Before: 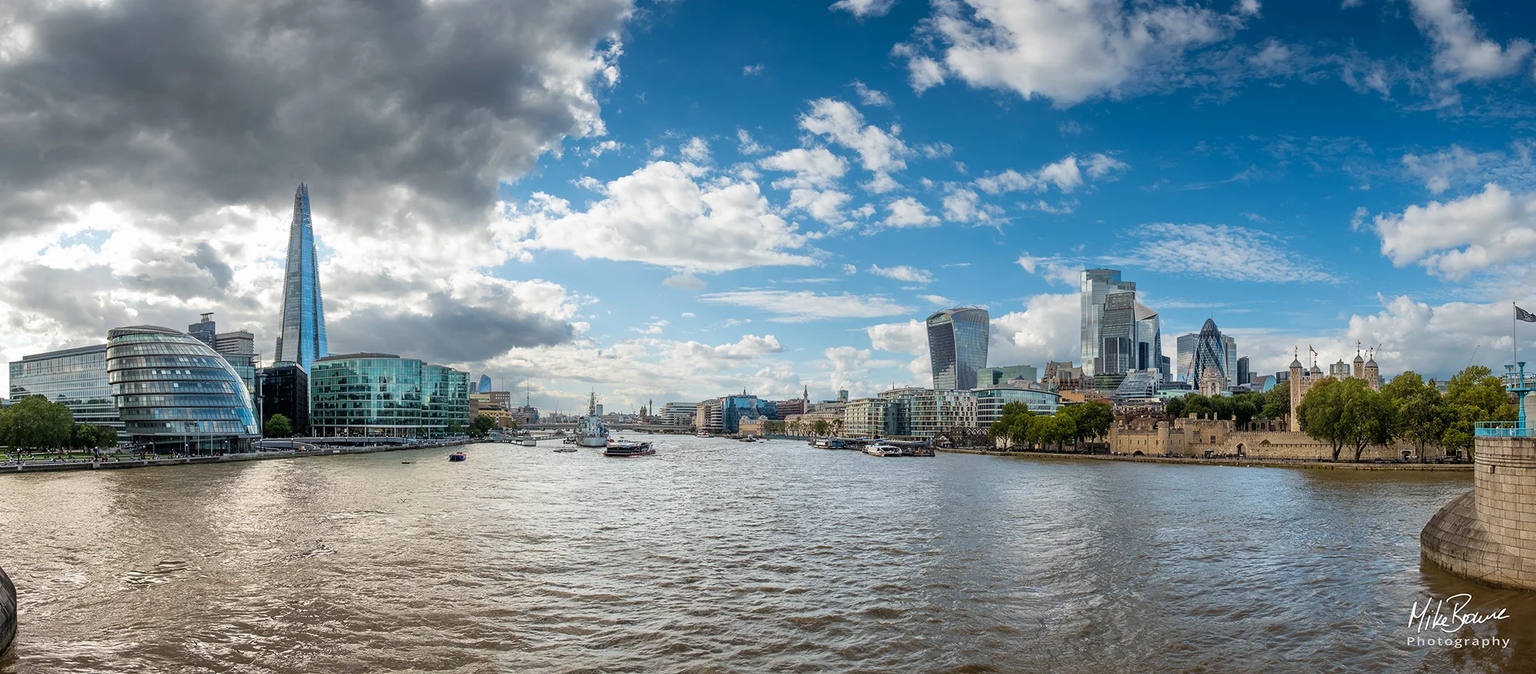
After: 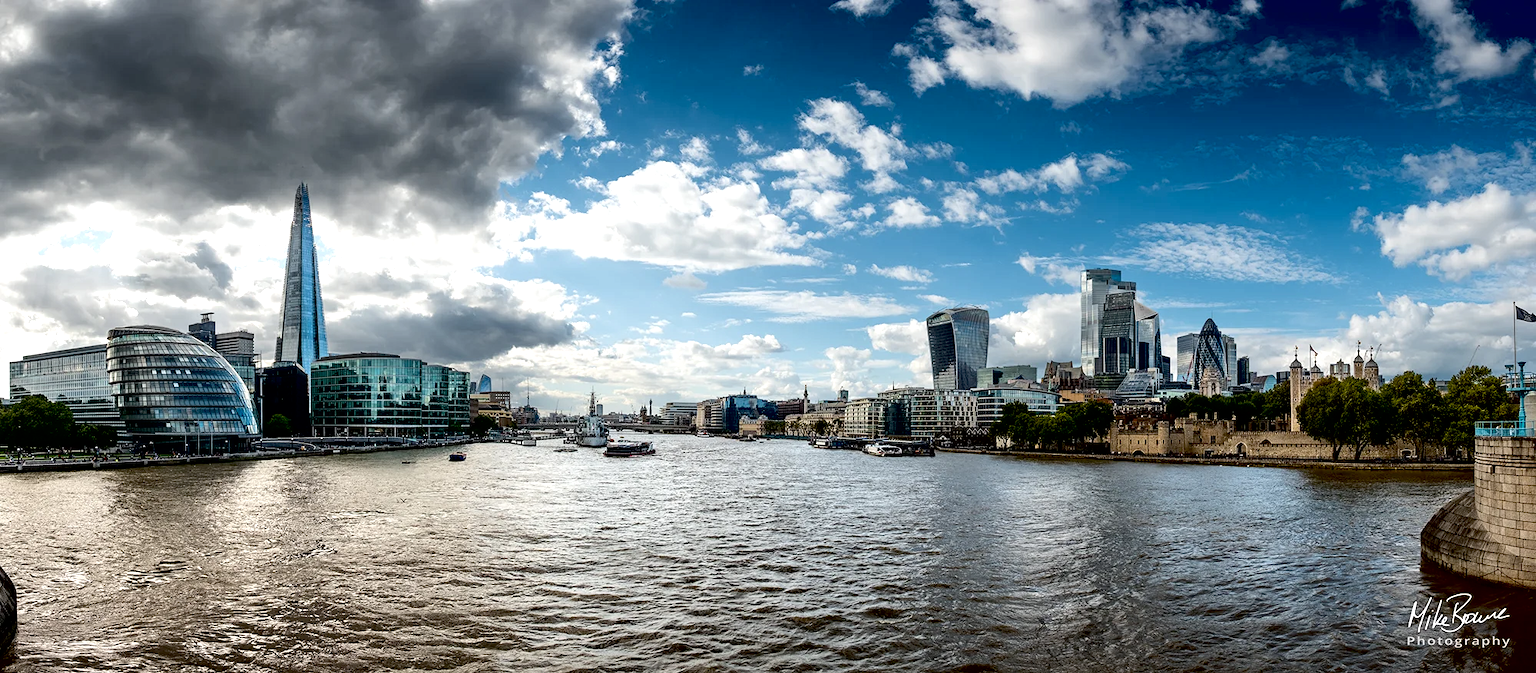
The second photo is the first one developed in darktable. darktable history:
tone equalizer: -8 EV -0.75 EV, -7 EV -0.7 EV, -6 EV -0.6 EV, -5 EV -0.4 EV, -3 EV 0.4 EV, -2 EV 0.6 EV, -1 EV 0.7 EV, +0 EV 0.75 EV, edges refinement/feathering 500, mask exposure compensation -1.57 EV, preserve details no
exposure: black level correction 0.046, exposure -0.228 EV, compensate highlight preservation false
contrast brightness saturation: saturation -0.17
